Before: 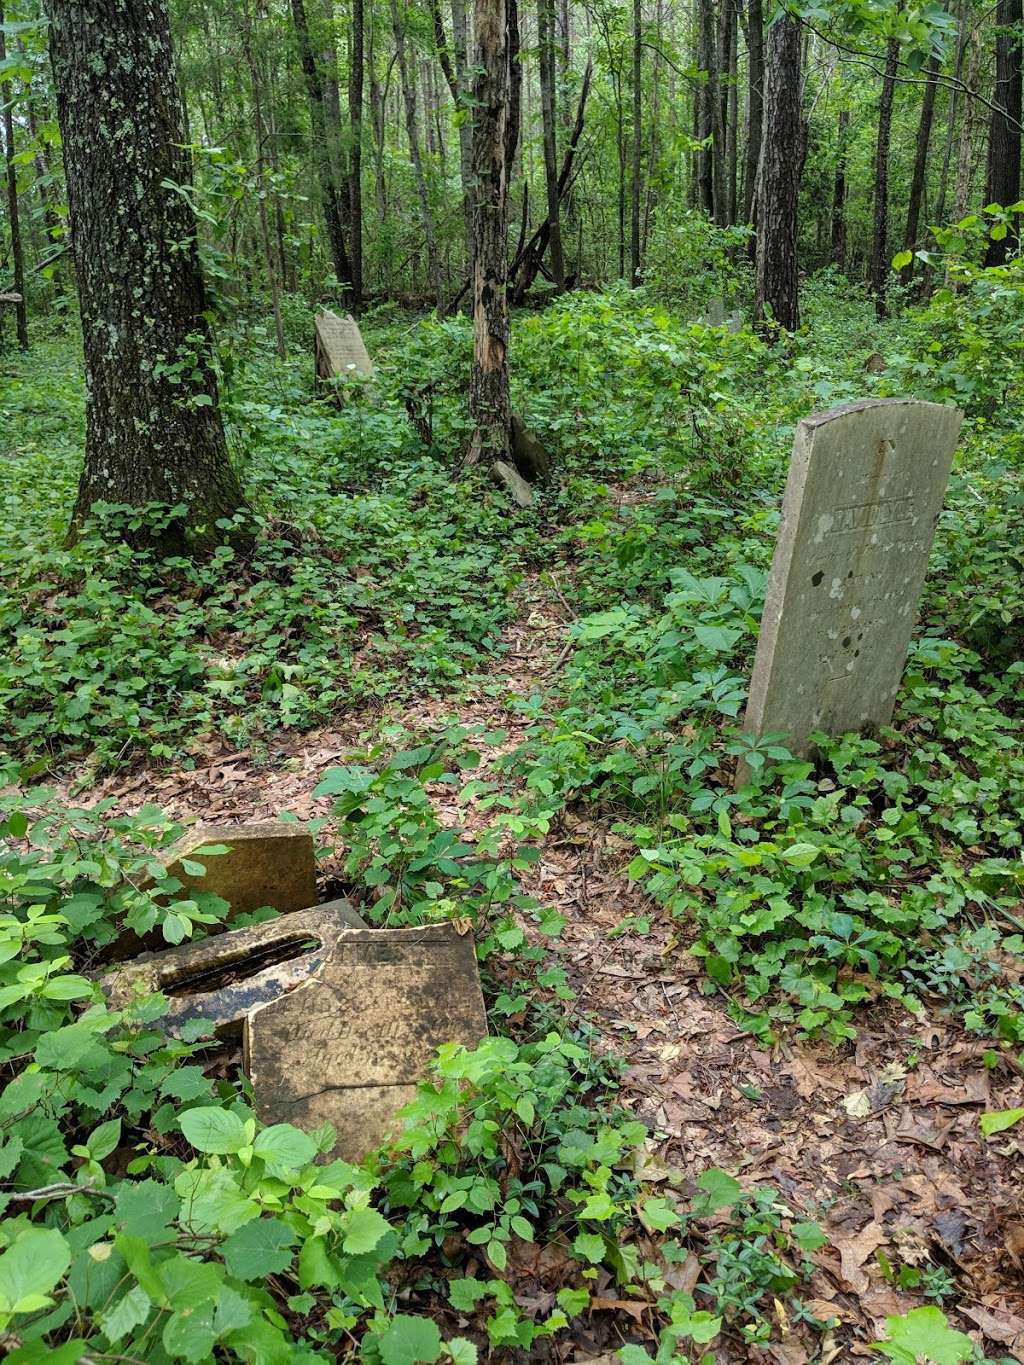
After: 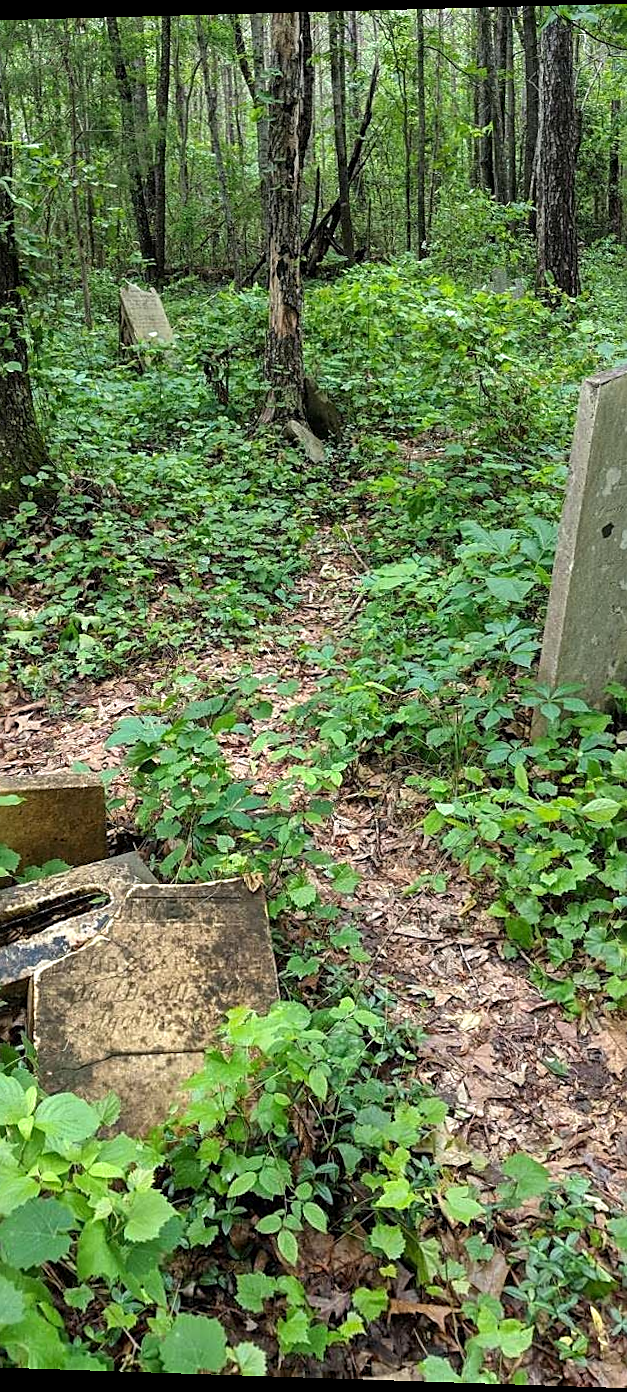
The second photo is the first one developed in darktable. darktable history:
tone equalizer: on, module defaults
sharpen: on, module defaults
rotate and perspective: rotation 0.128°, lens shift (vertical) -0.181, lens shift (horizontal) -0.044, shear 0.001, automatic cropping off
exposure: exposure 0.2 EV, compensate highlight preservation false
crop: left 21.674%, right 22.086%
